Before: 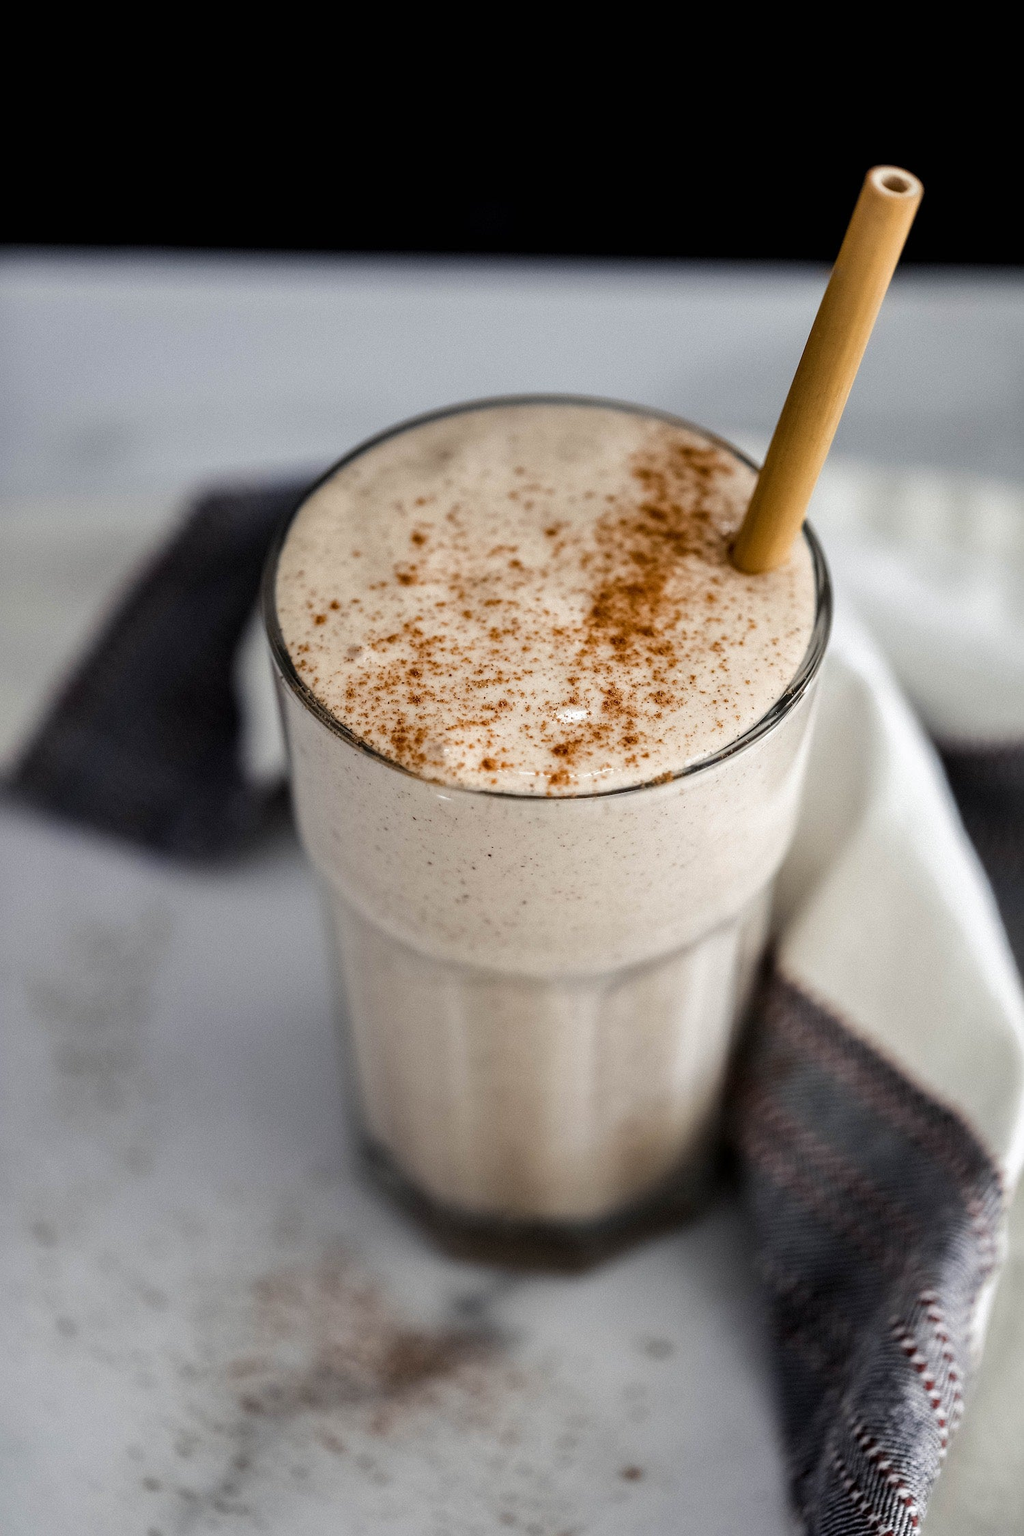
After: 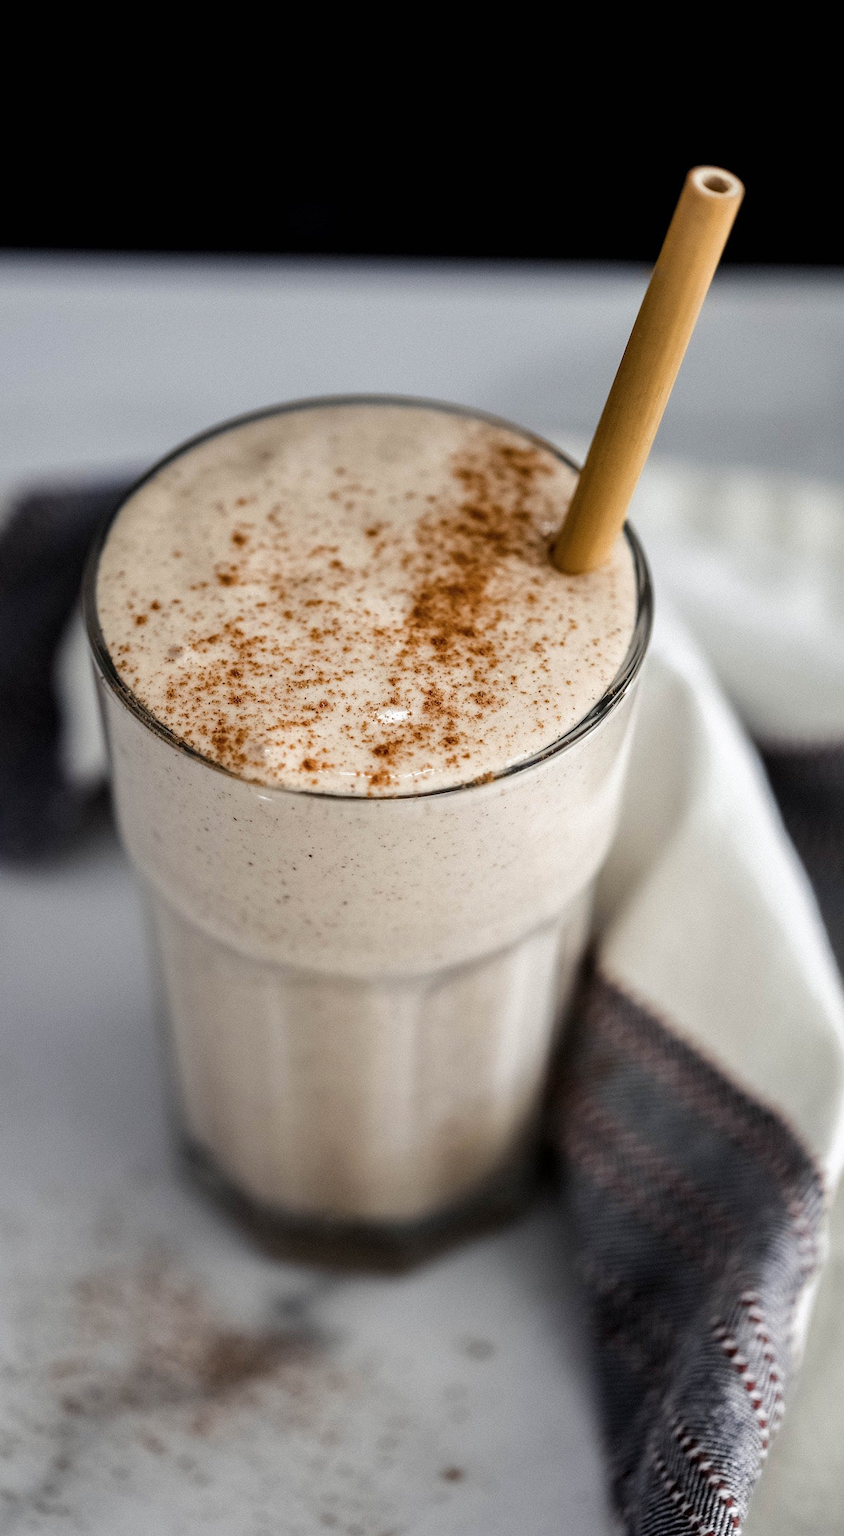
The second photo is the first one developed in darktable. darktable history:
color balance rgb: linear chroma grading › global chroma 1.5%, linear chroma grading › mid-tones -1%, perceptual saturation grading › global saturation -3%, perceptual saturation grading › shadows -2%
crop: left 17.582%, bottom 0.031%
